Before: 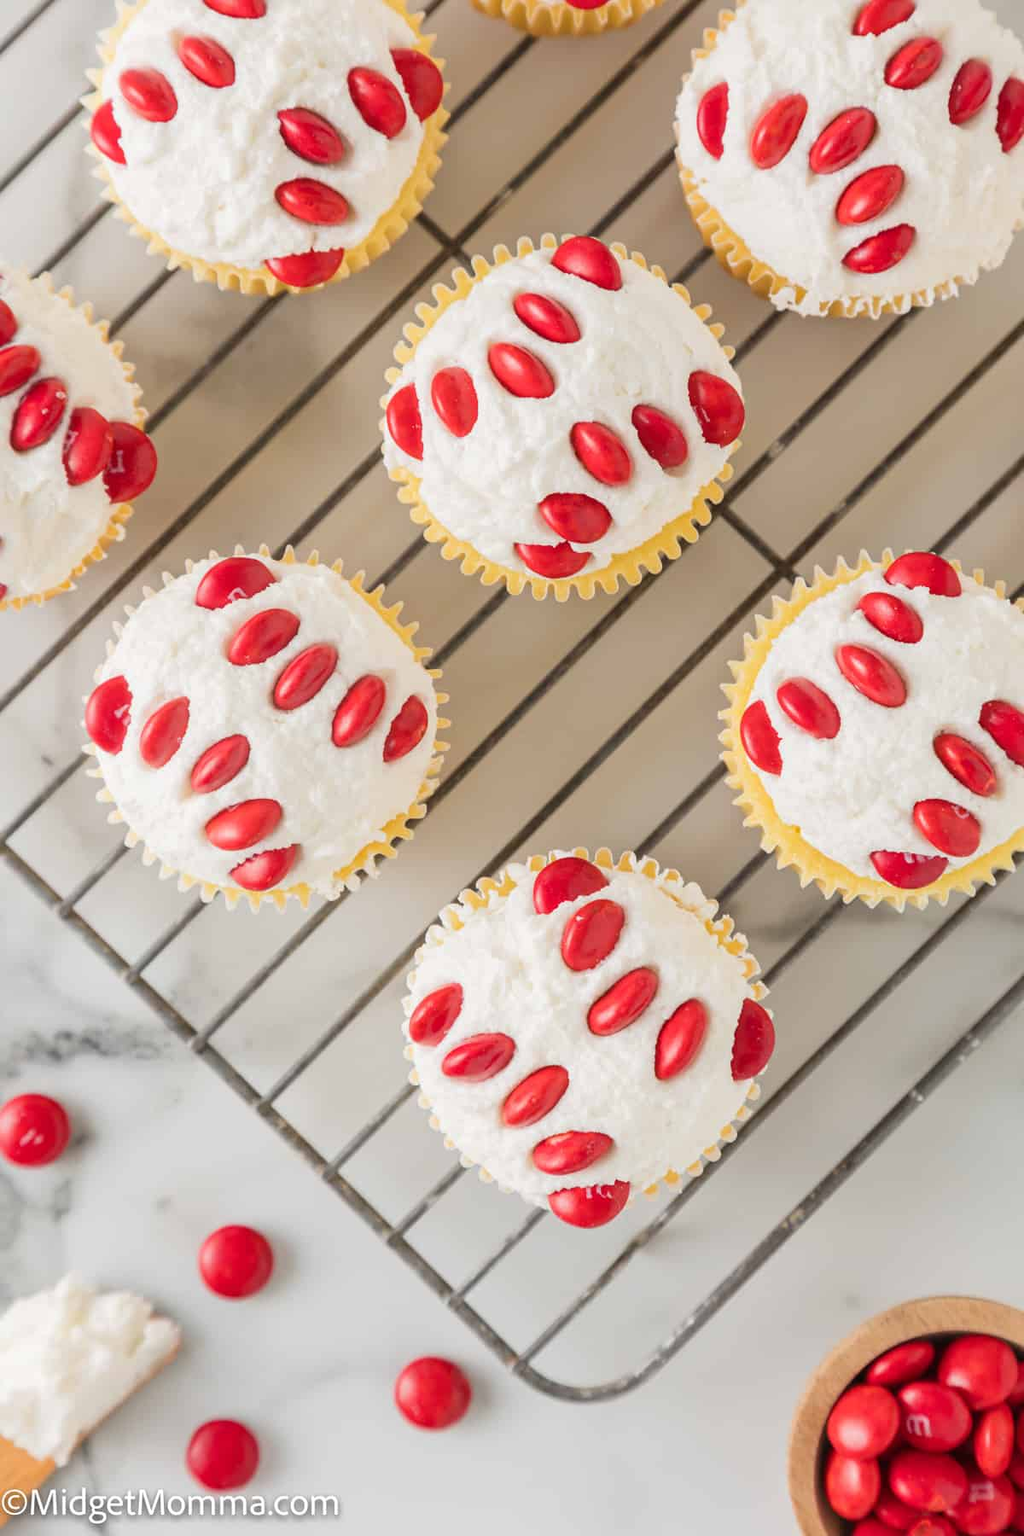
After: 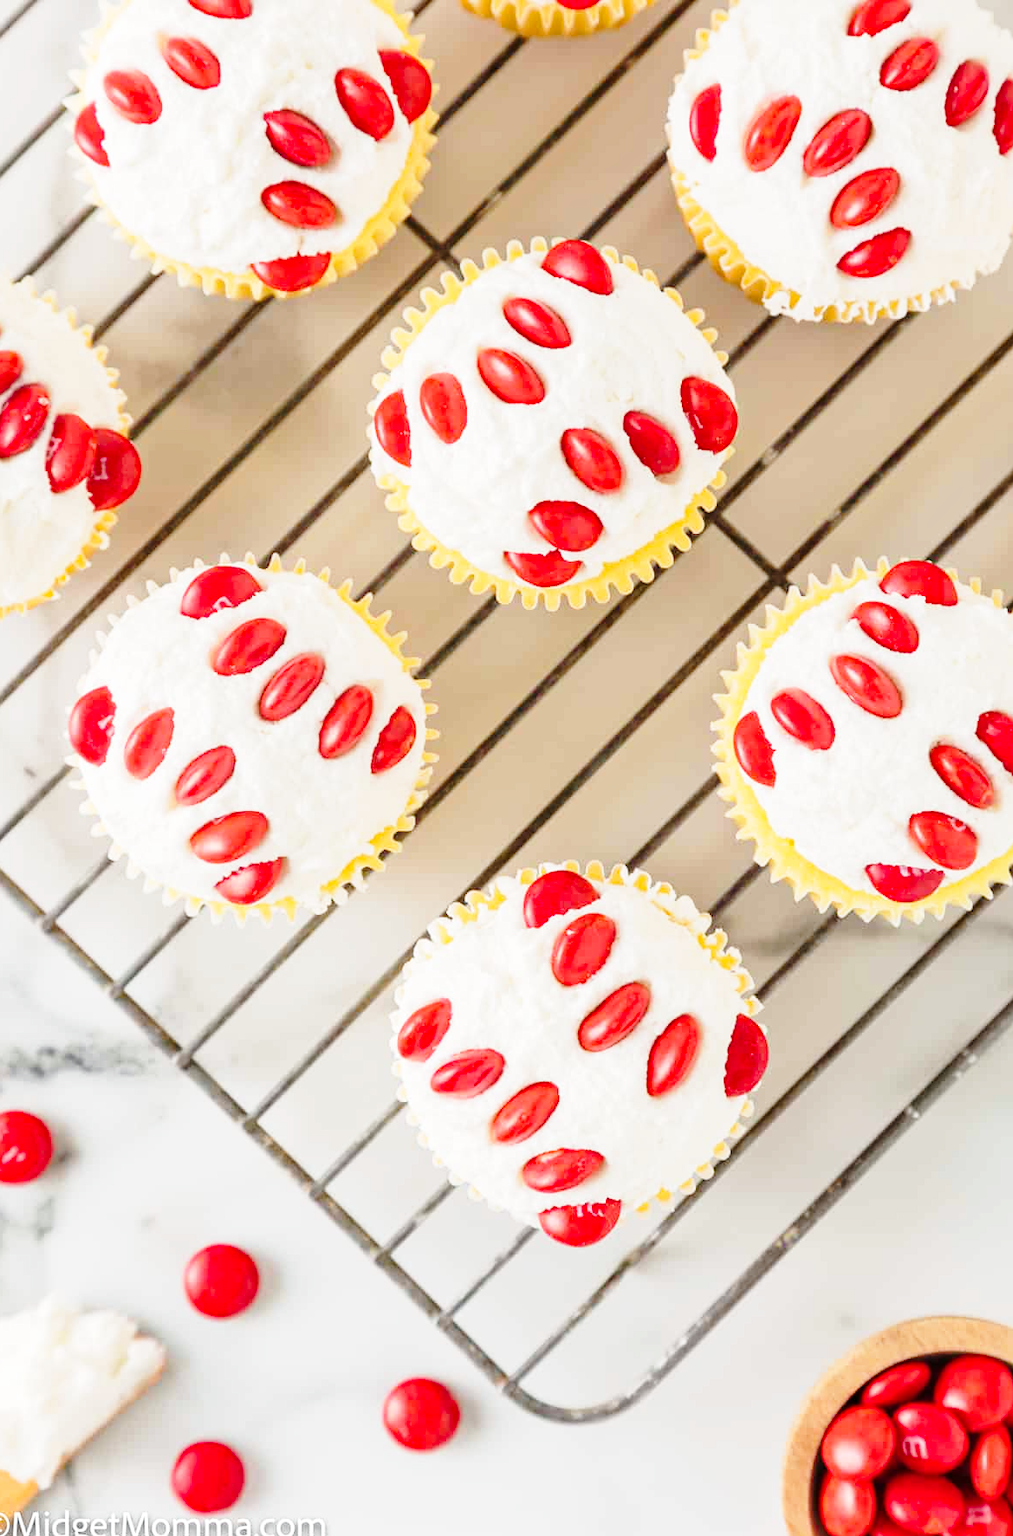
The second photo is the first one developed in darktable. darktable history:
crop and rotate: left 1.771%, right 0.663%, bottom 1.447%
base curve: curves: ch0 [(0, 0) (0.028, 0.03) (0.121, 0.232) (0.46, 0.748) (0.859, 0.968) (1, 1)], preserve colors none
haze removal: compatibility mode true, adaptive false
